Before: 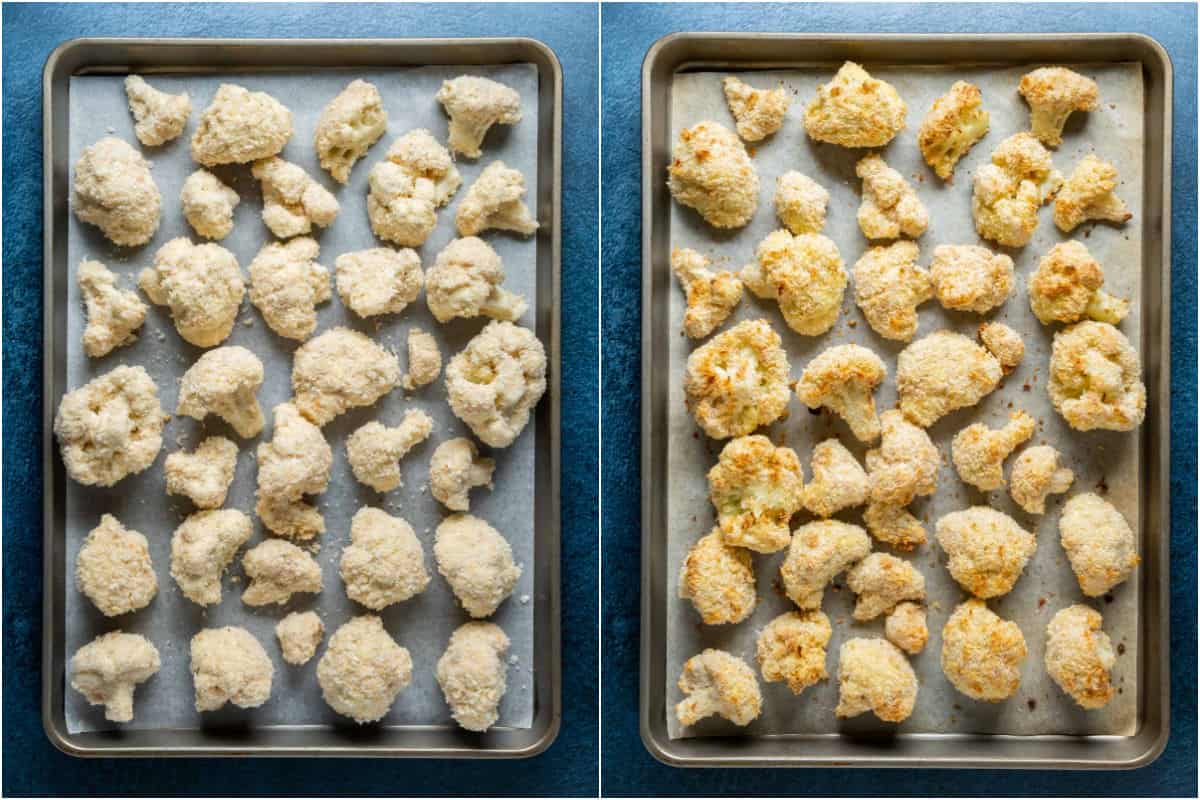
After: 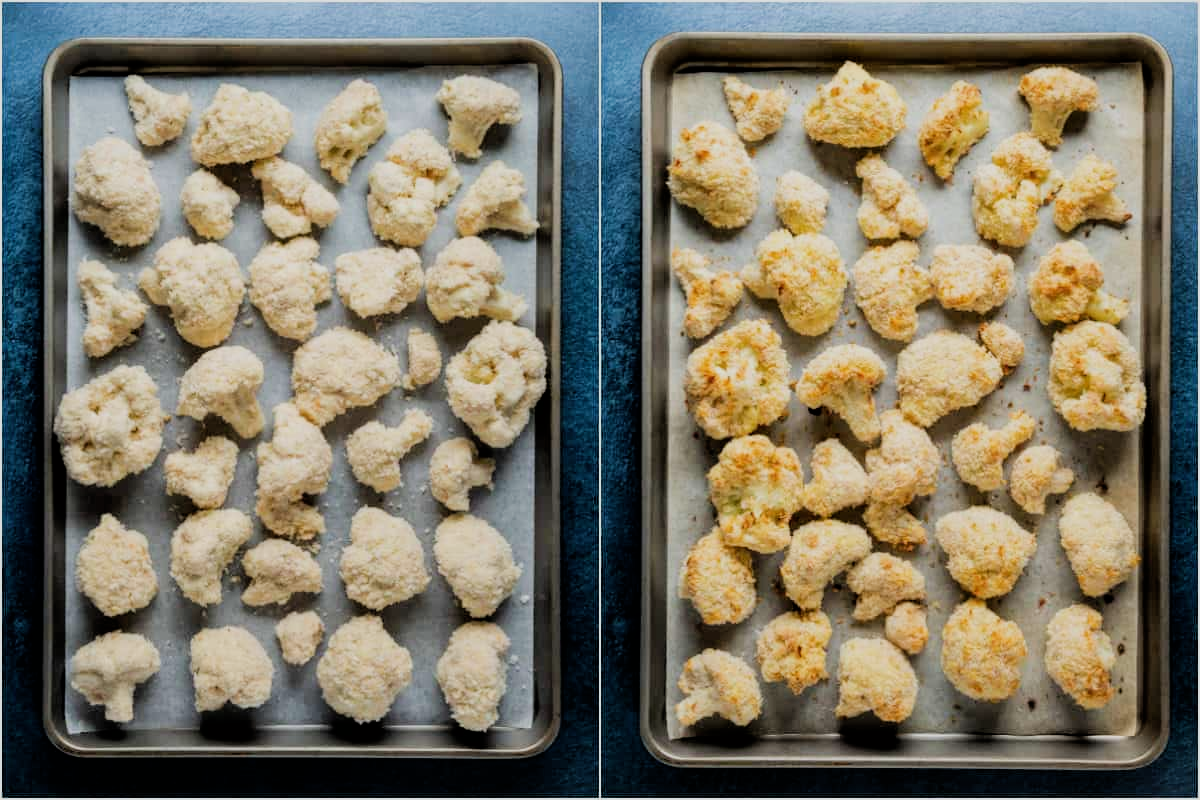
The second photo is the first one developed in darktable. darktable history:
filmic rgb: black relative exposure -5 EV, hardness 2.88, contrast 1.1, highlights saturation mix -20%
